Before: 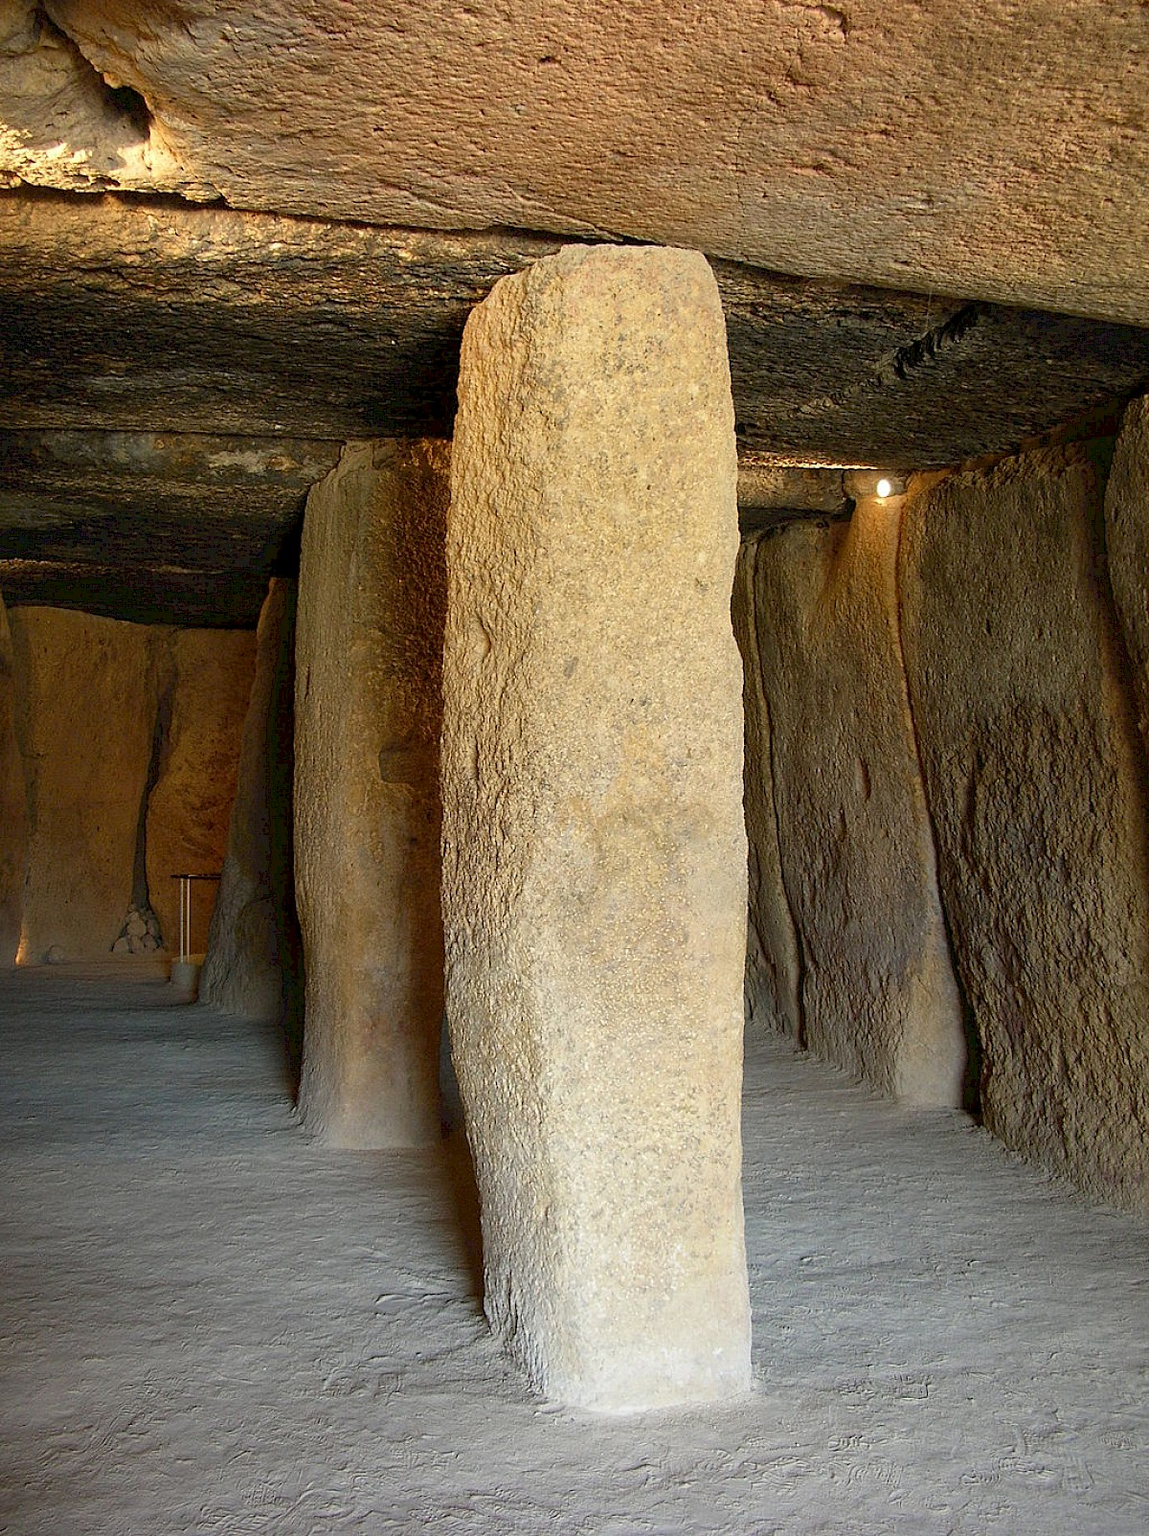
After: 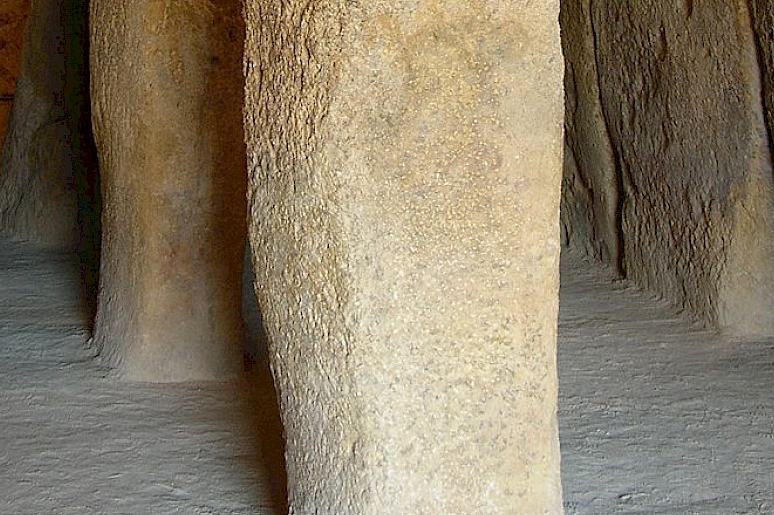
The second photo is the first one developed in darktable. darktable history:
crop: left 18.131%, top 51.04%, right 17.294%, bottom 16.799%
